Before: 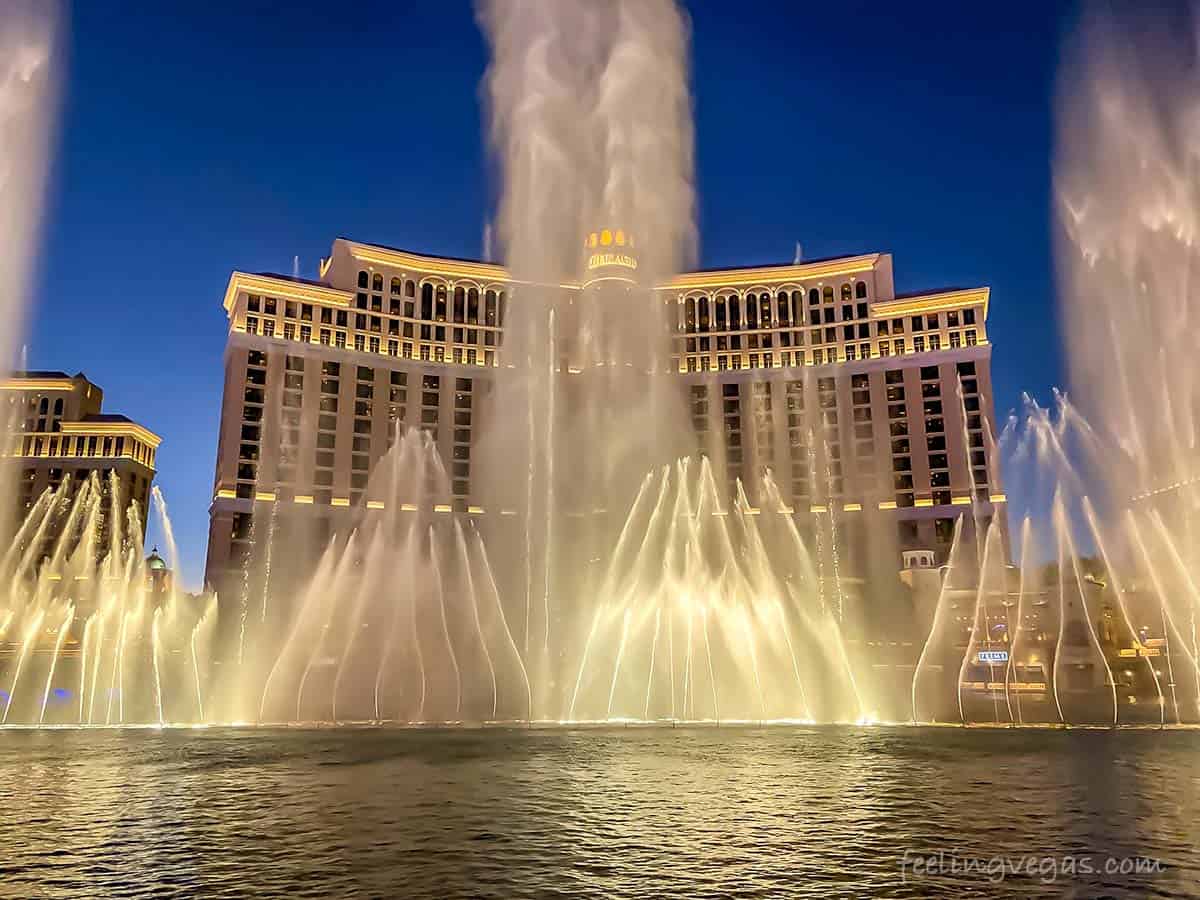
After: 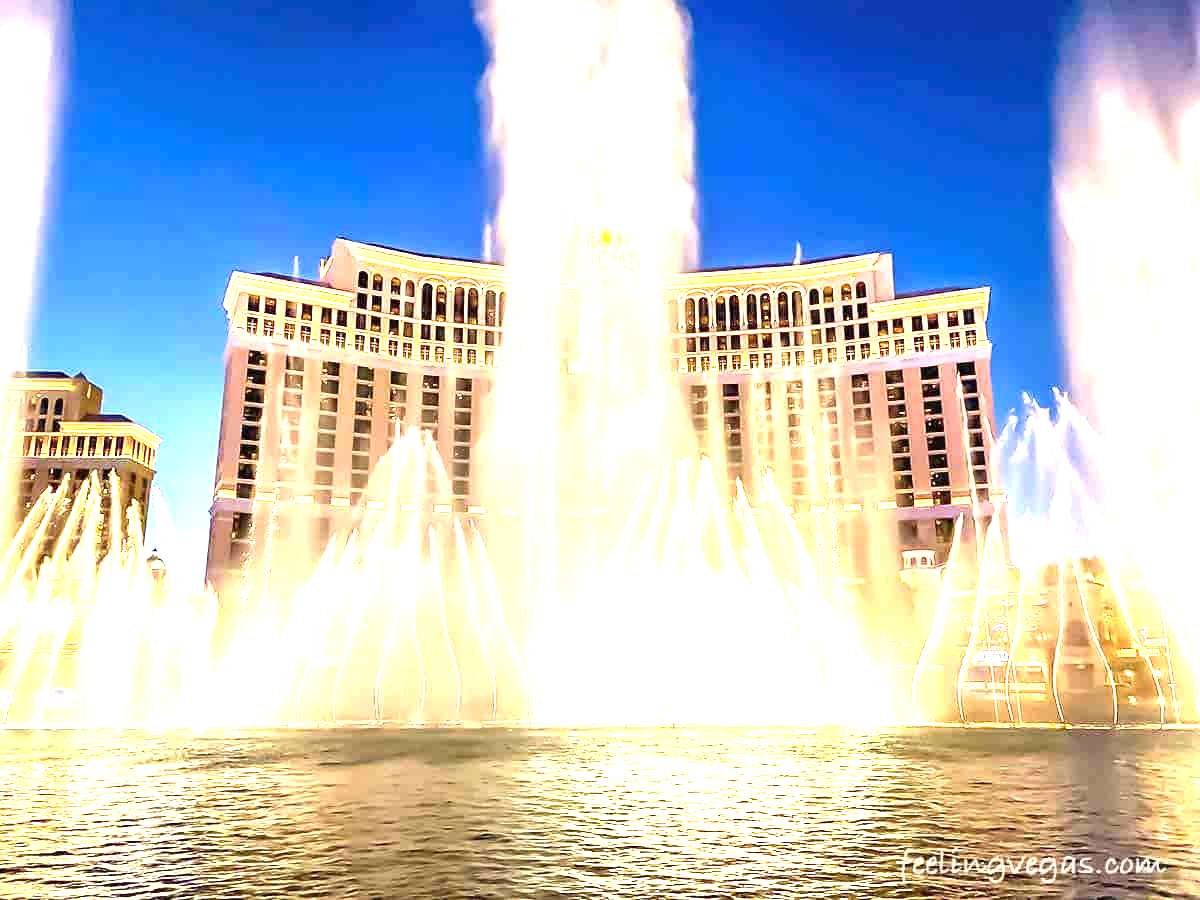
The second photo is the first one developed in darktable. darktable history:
exposure: black level correction 0, exposure 2.308 EV, compensate highlight preservation false
